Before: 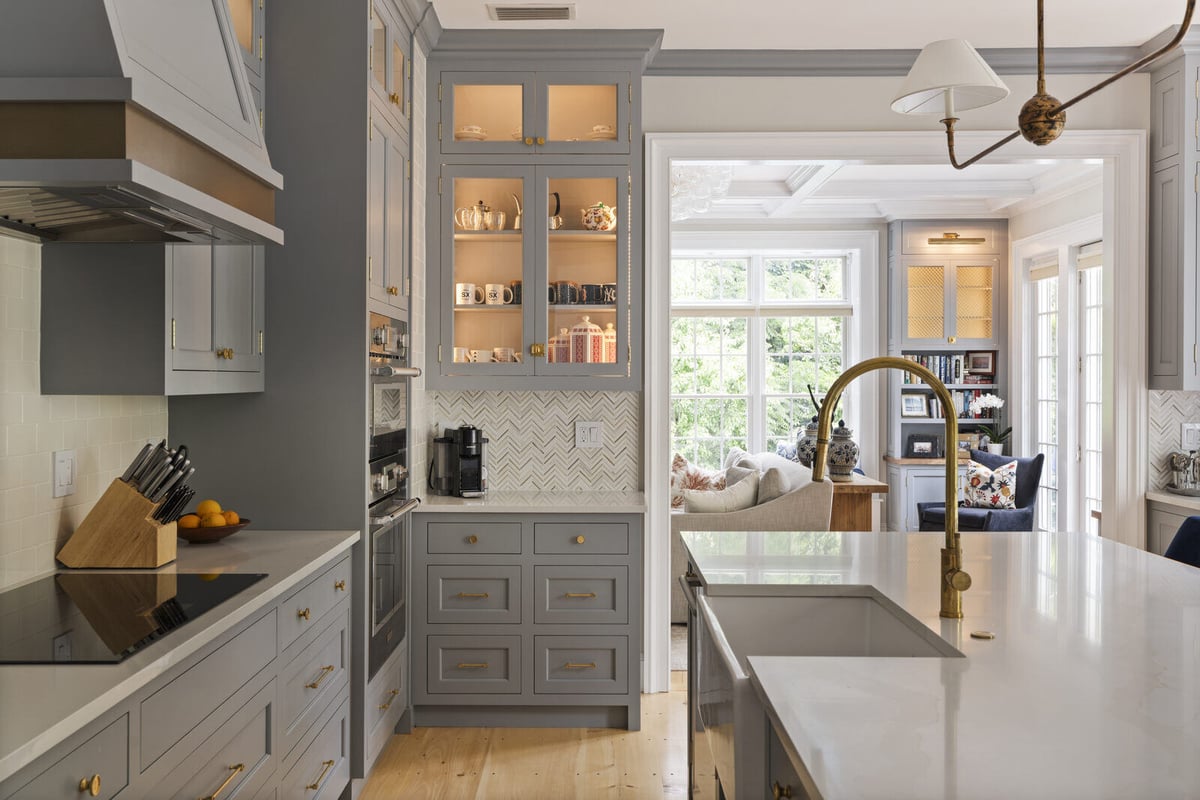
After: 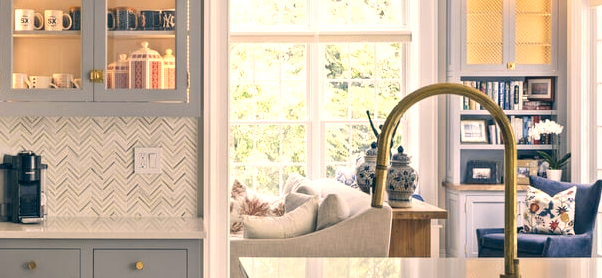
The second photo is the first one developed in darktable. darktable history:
color zones: curves: ch0 [(0.068, 0.464) (0.25, 0.5) (0.48, 0.508) (0.75, 0.536) (0.886, 0.476) (0.967, 0.456)]; ch1 [(0.066, 0.456) (0.25, 0.5) (0.616, 0.508) (0.746, 0.56) (0.934, 0.444)]
exposure: black level correction 0, exposure 0.498 EV, compensate highlight preservation false
color correction: highlights a* 10.34, highlights b* 13.86, shadows a* -9.93, shadows b* -15.12
crop: left 36.823%, top 34.288%, right 12.934%, bottom 30.857%
